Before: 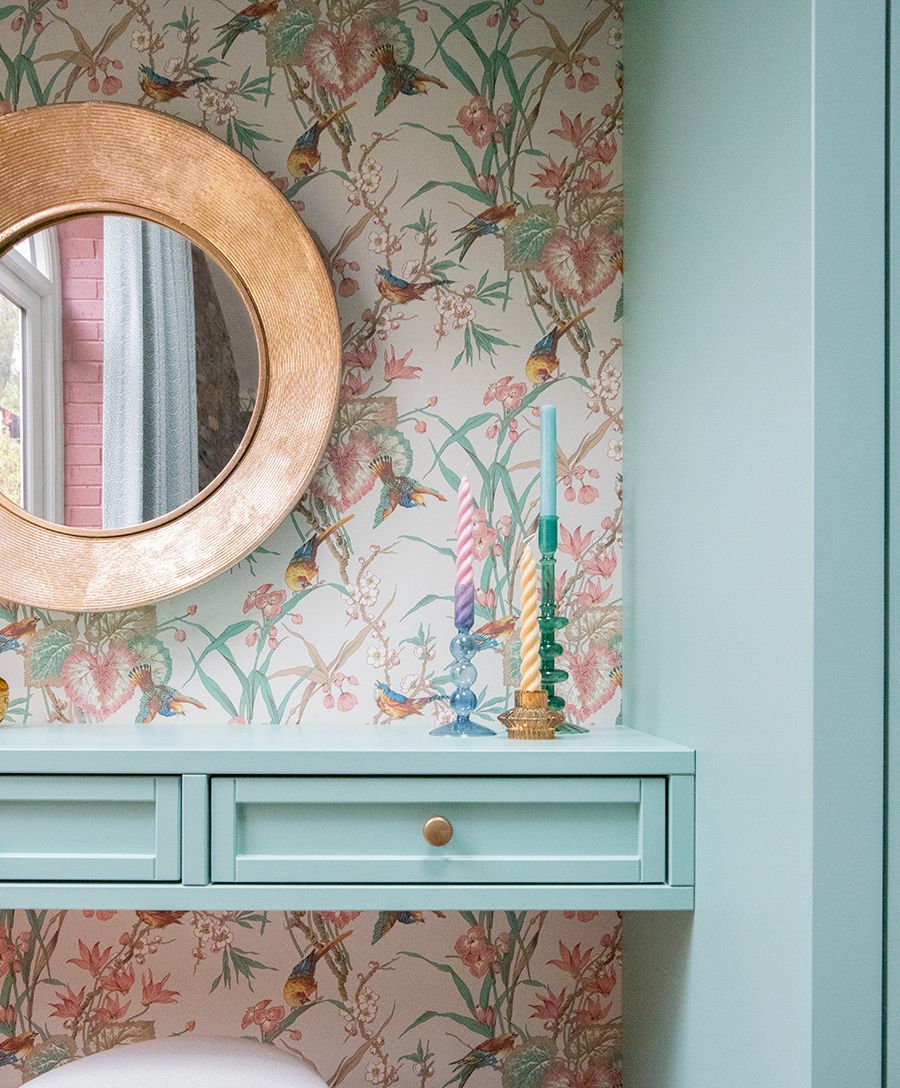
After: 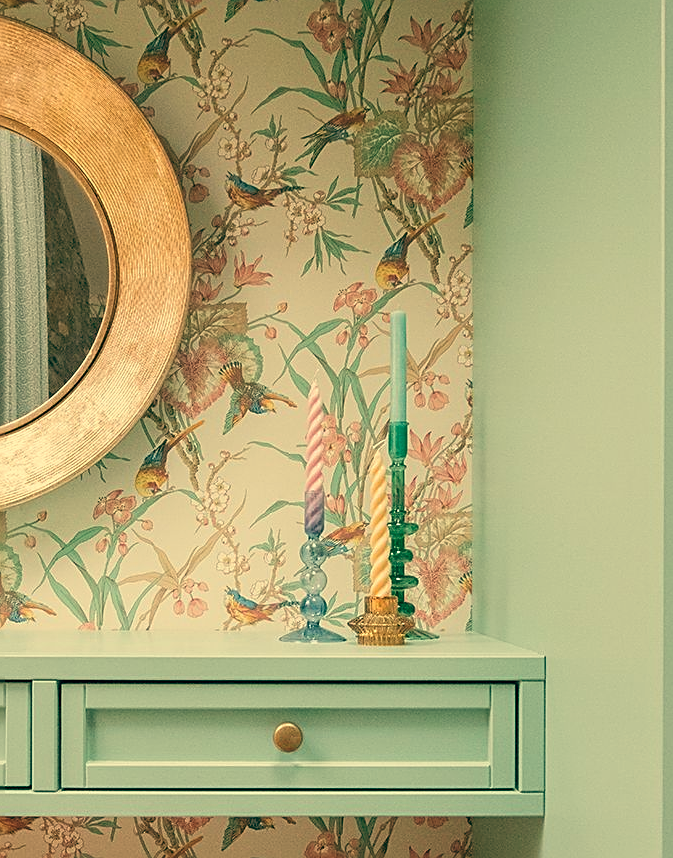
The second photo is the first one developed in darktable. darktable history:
sharpen: on, module defaults
exposure: black level correction 0.001, compensate highlight preservation false
white balance: red 1.123, blue 0.83
crop: left 16.768%, top 8.653%, right 8.362%, bottom 12.485%
color balance: lift [1.005, 0.99, 1.007, 1.01], gamma [1, 1.034, 1.032, 0.966], gain [0.873, 1.055, 1.067, 0.933]
